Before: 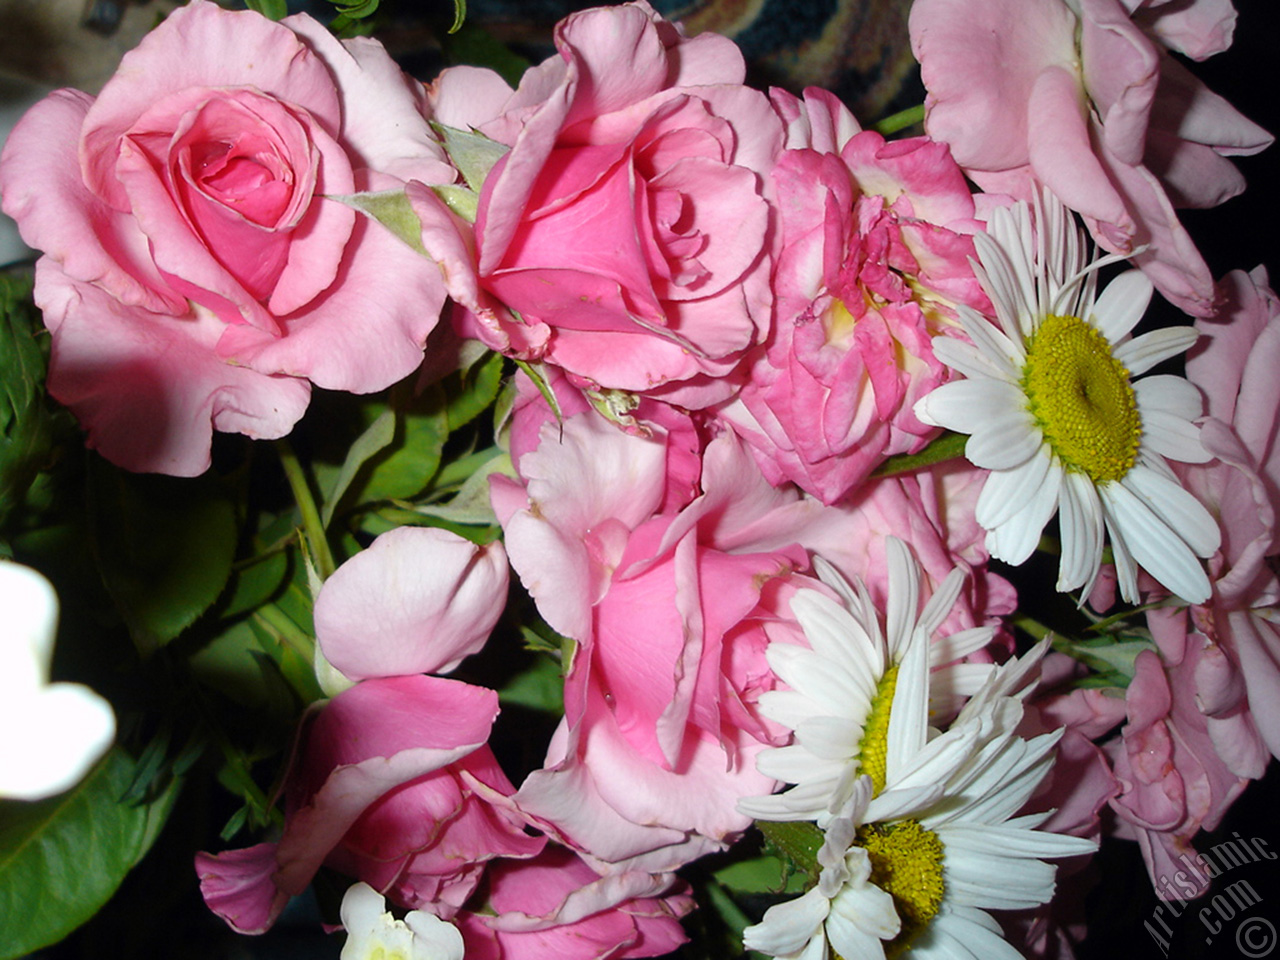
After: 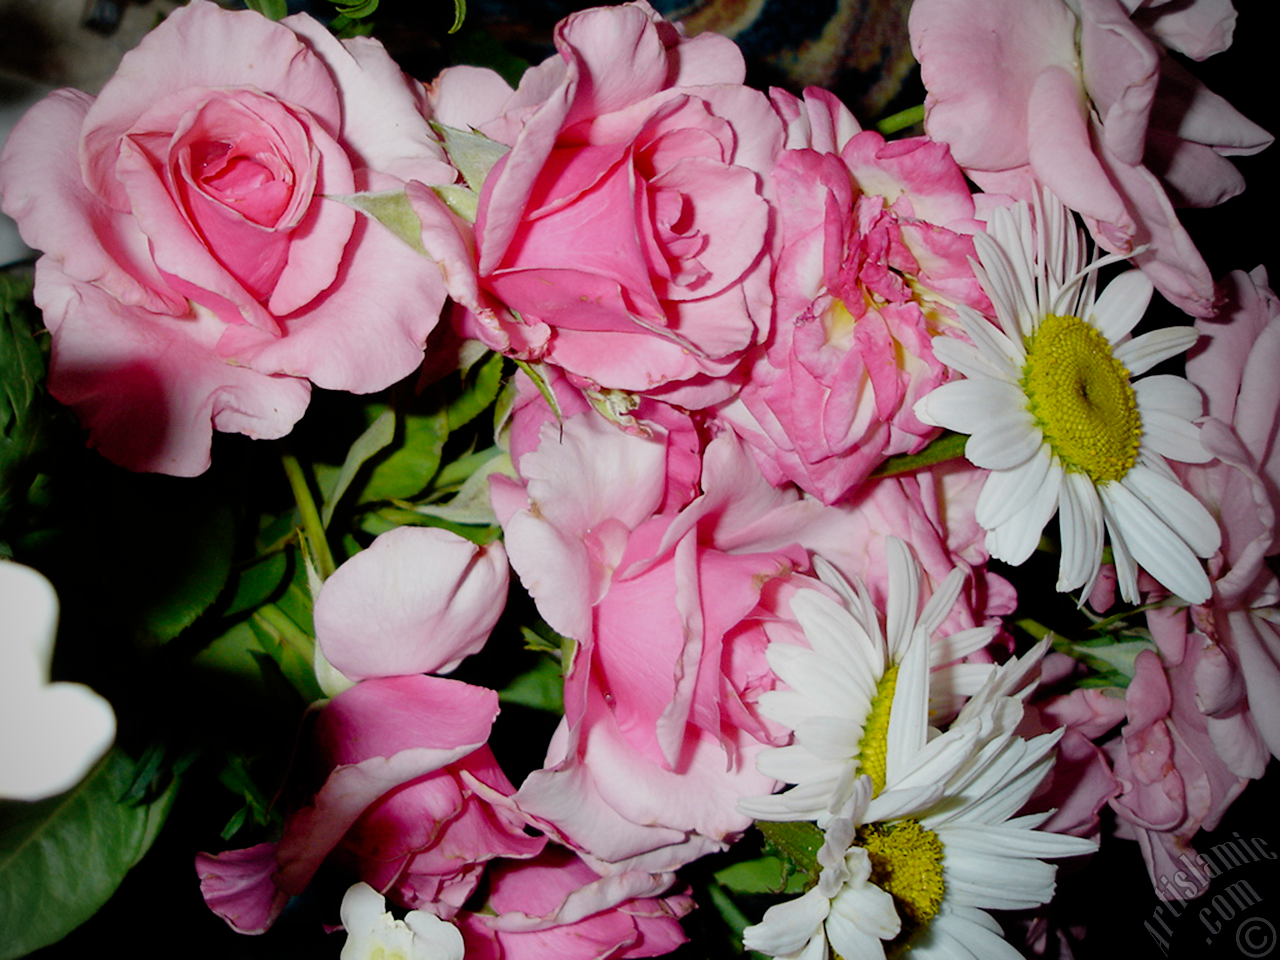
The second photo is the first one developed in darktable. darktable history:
vignetting: on, module defaults
filmic rgb: black relative exposure -7.9 EV, white relative exposure 4.08 EV, hardness 4.04, latitude 51.69%, contrast 1.009, shadows ↔ highlights balance 5.13%, preserve chrominance no, color science v4 (2020), type of noise poissonian
